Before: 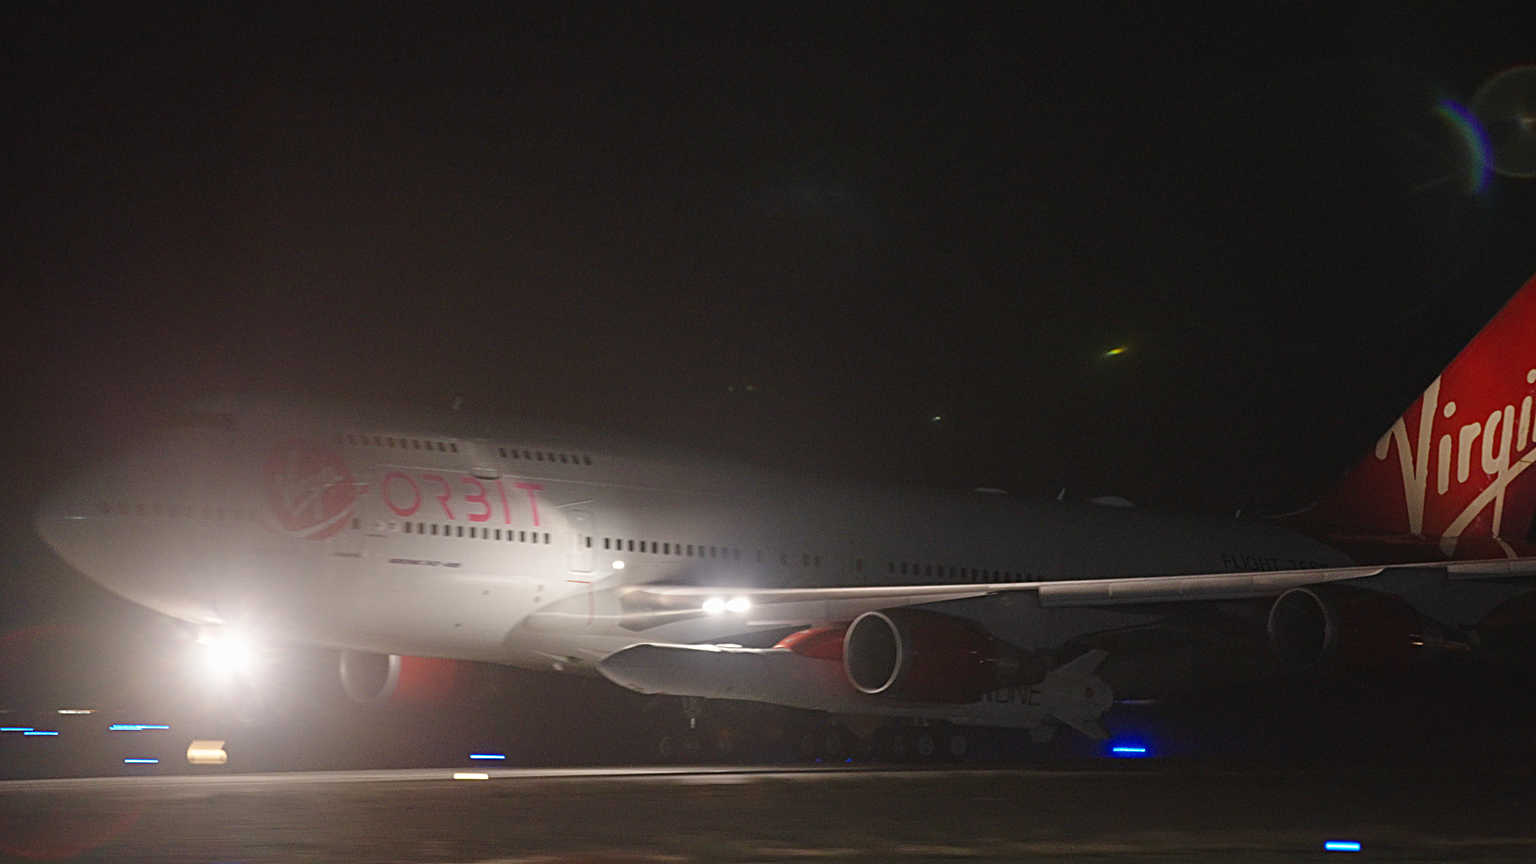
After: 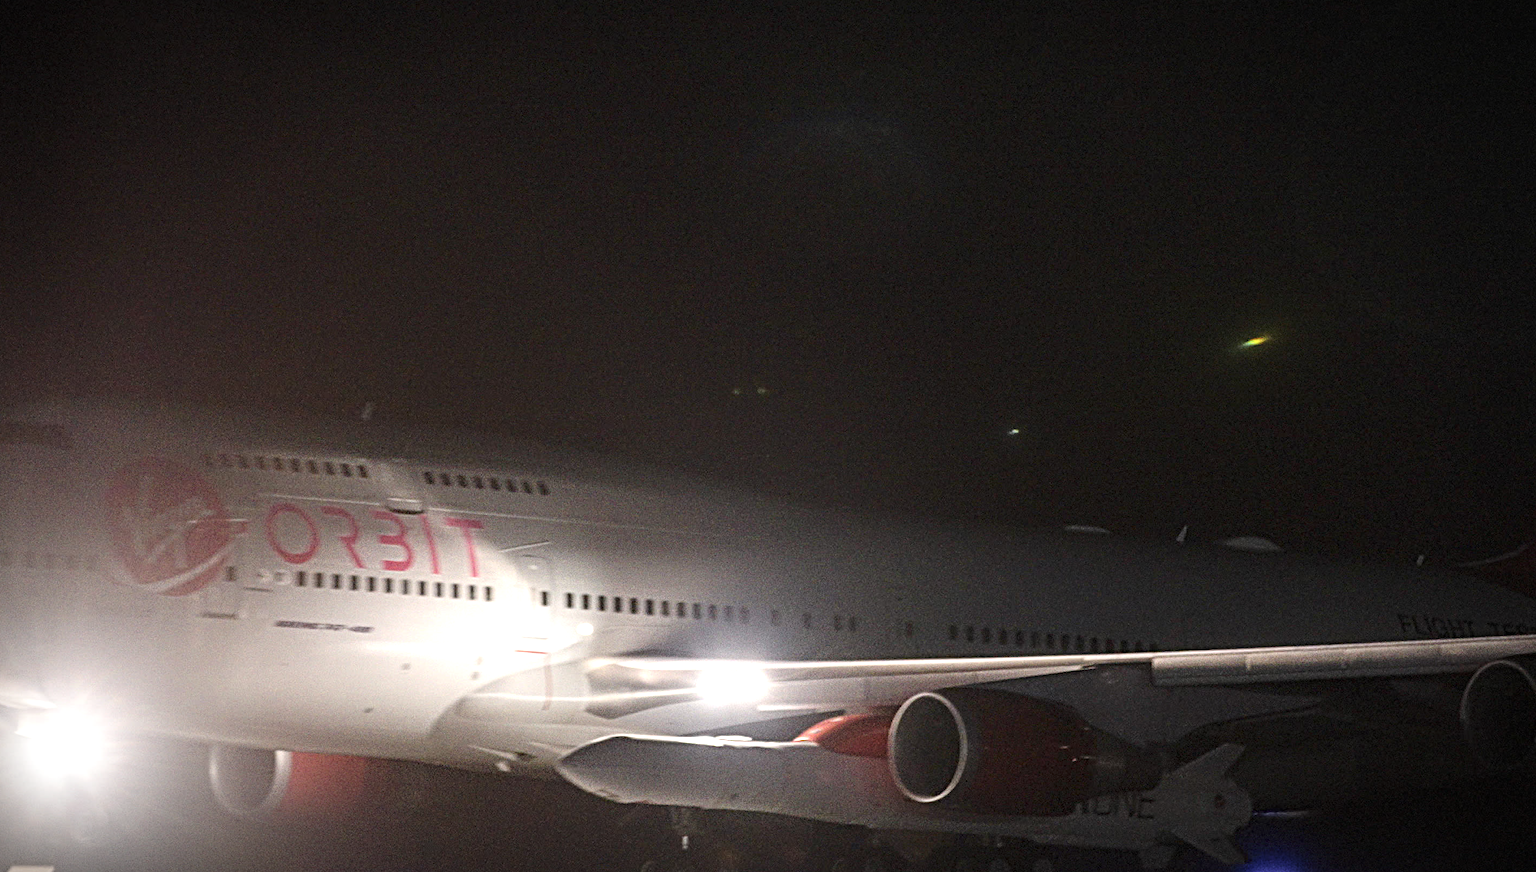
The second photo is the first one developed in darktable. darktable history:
shadows and highlights: radius 330.5, shadows 53.47, highlights -98.51, compress 94.47%, soften with gaussian
vignetting: fall-off start 86.35%, automatic ratio true
contrast brightness saturation: contrast 0.14
local contrast: detail 160%
exposure: exposure 0.271 EV, compensate highlight preservation false
crop and rotate: left 12.047%, top 11.41%, right 13.786%, bottom 13.716%
